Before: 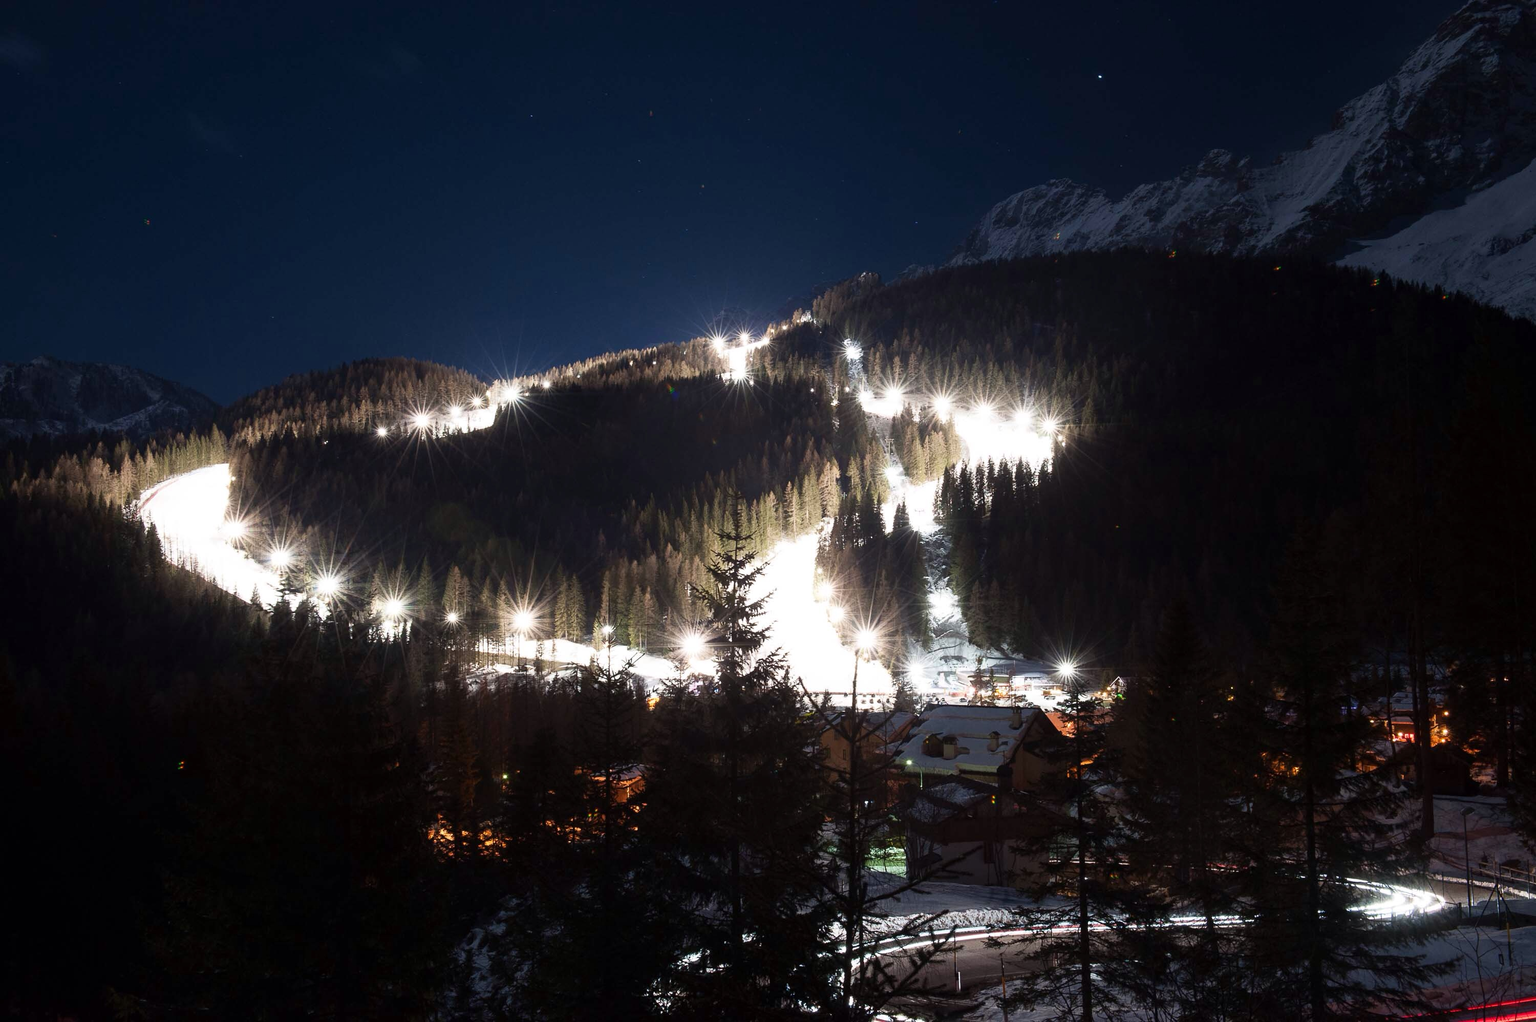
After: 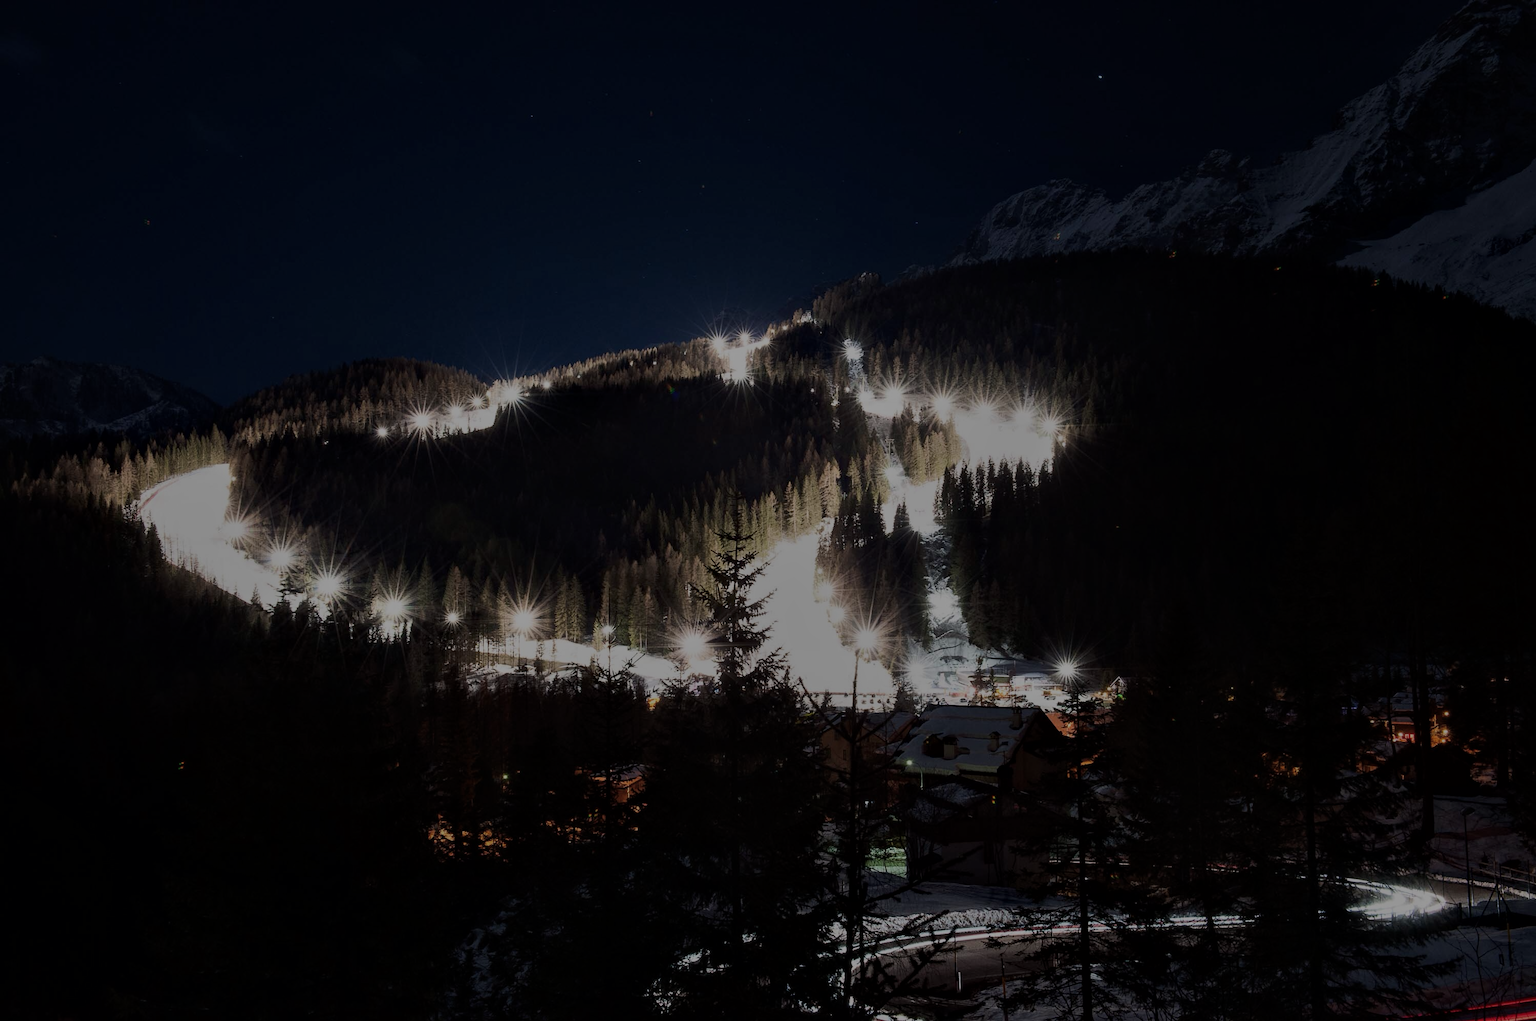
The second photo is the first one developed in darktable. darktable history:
tone equalizer: -8 EV -2 EV, -7 EV -2 EV, -6 EV -2 EV, -5 EV -2 EV, -4 EV -2 EV, -3 EV -2 EV, -2 EV -2 EV, -1 EV -1.63 EV, +0 EV -2 EV
local contrast: mode bilateral grid, contrast 20, coarseness 50, detail 132%, midtone range 0.2
